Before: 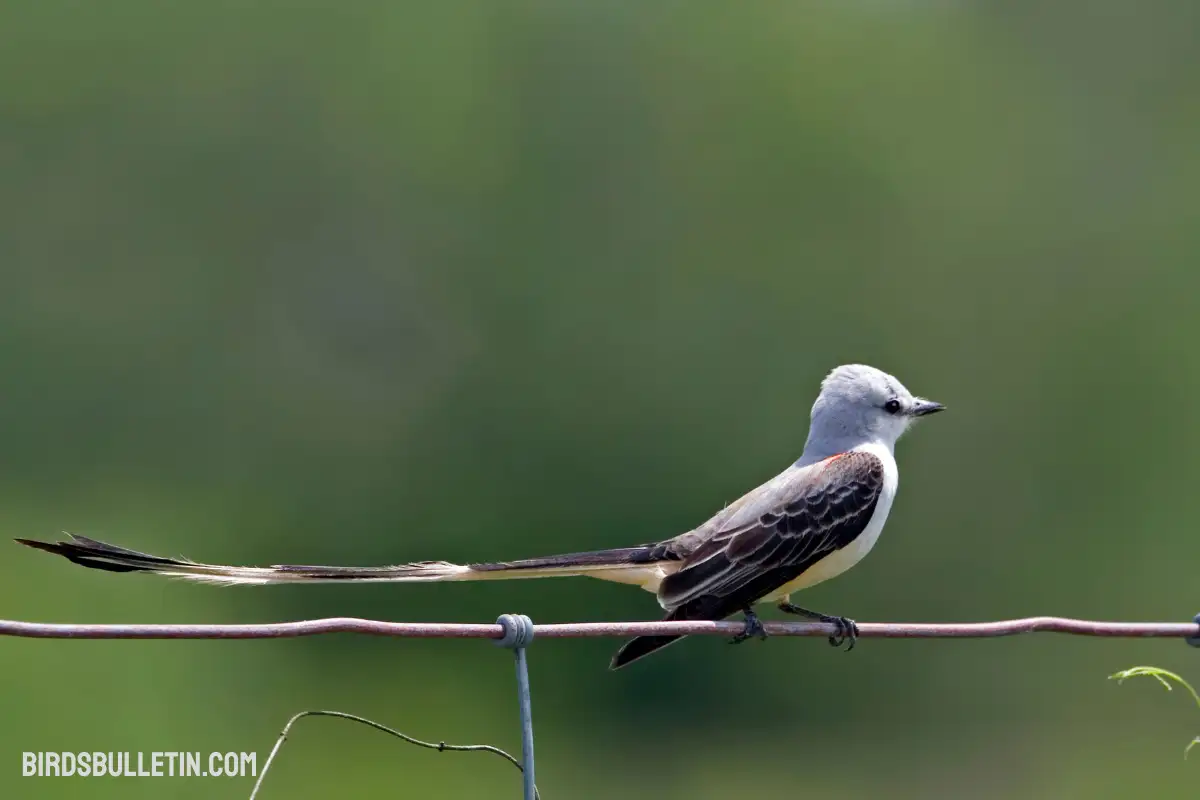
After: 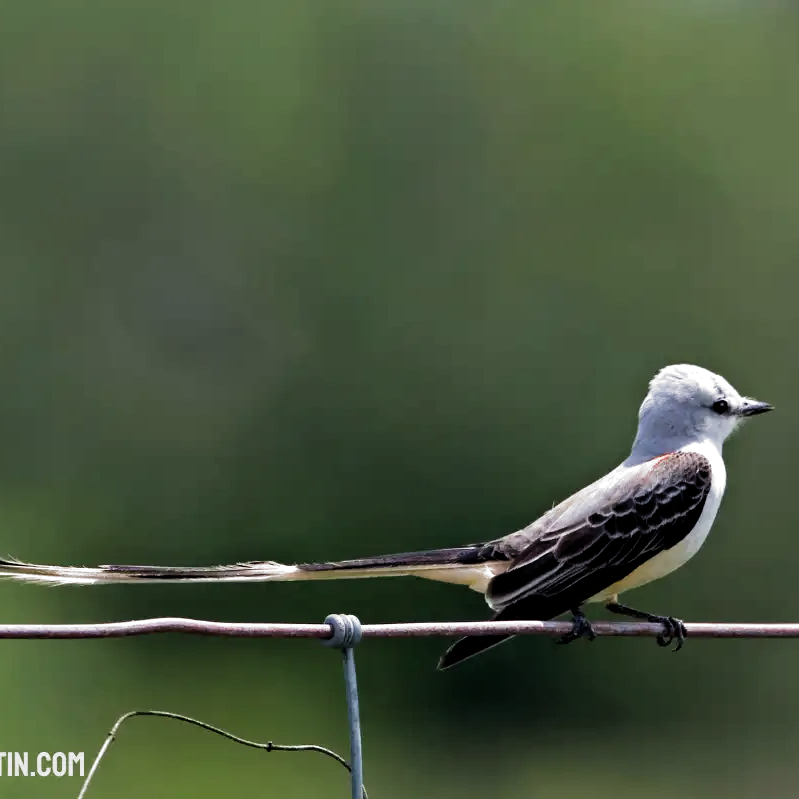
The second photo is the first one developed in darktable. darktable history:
filmic rgb: black relative exposure -8.2 EV, white relative exposure 2.2 EV, threshold 3 EV, hardness 7.11, latitude 75%, contrast 1.325, highlights saturation mix -2%, shadows ↔ highlights balance 30%, preserve chrominance RGB euclidean norm, color science v5 (2021), contrast in shadows safe, contrast in highlights safe, enable highlight reconstruction true
crop and rotate: left 14.385%, right 18.948%
